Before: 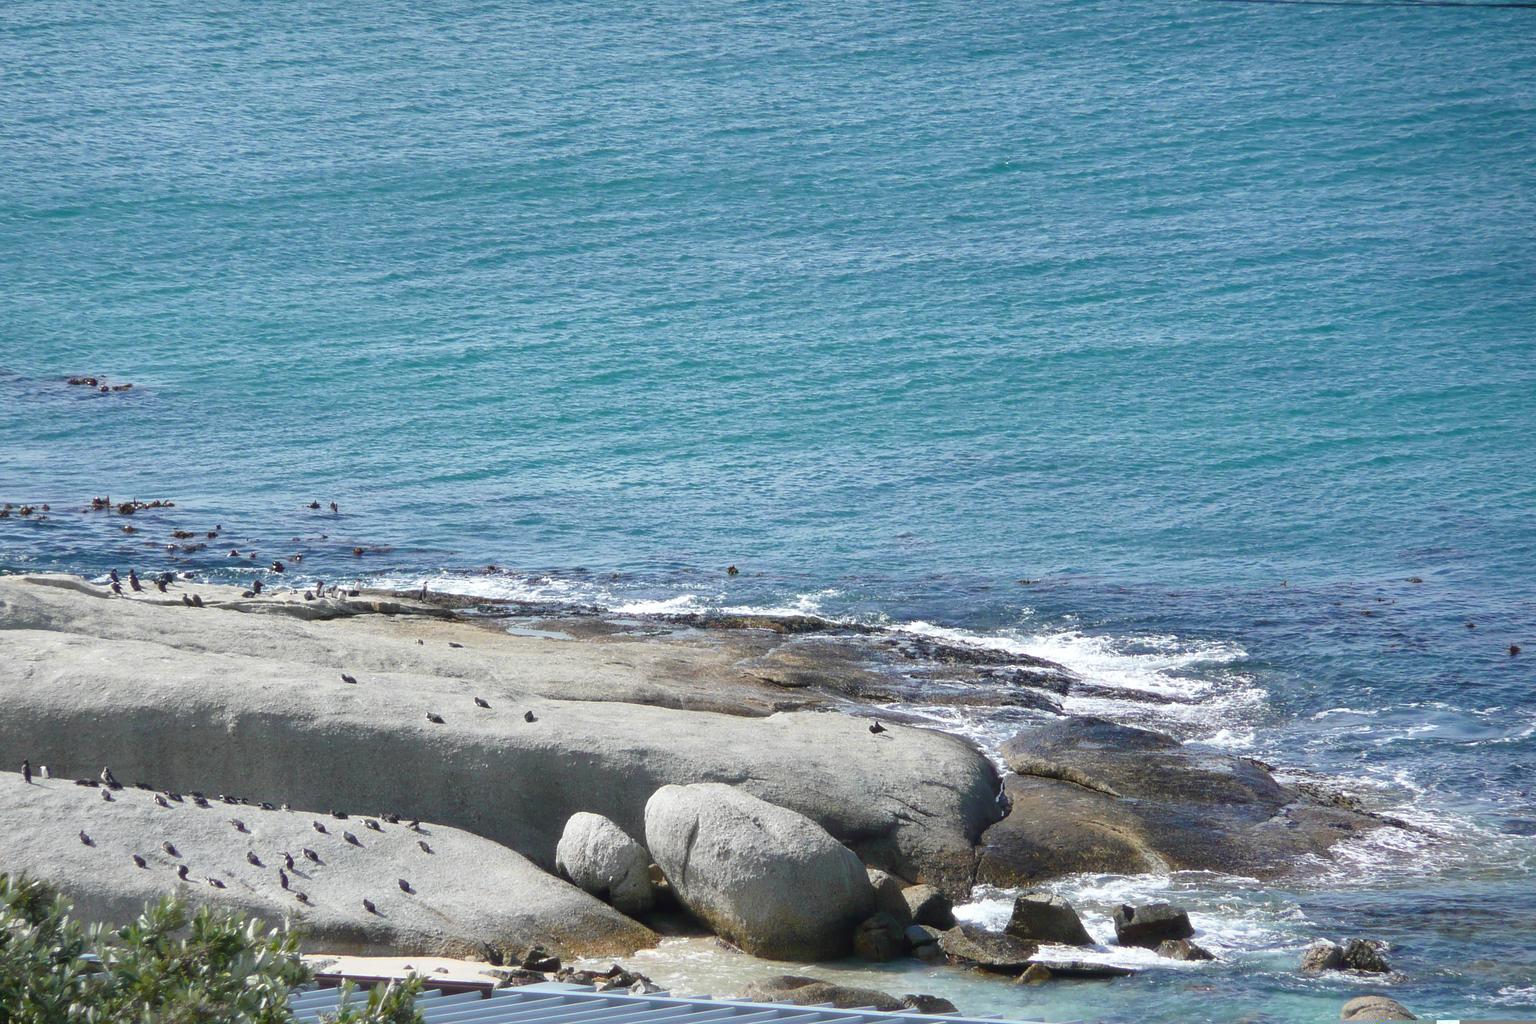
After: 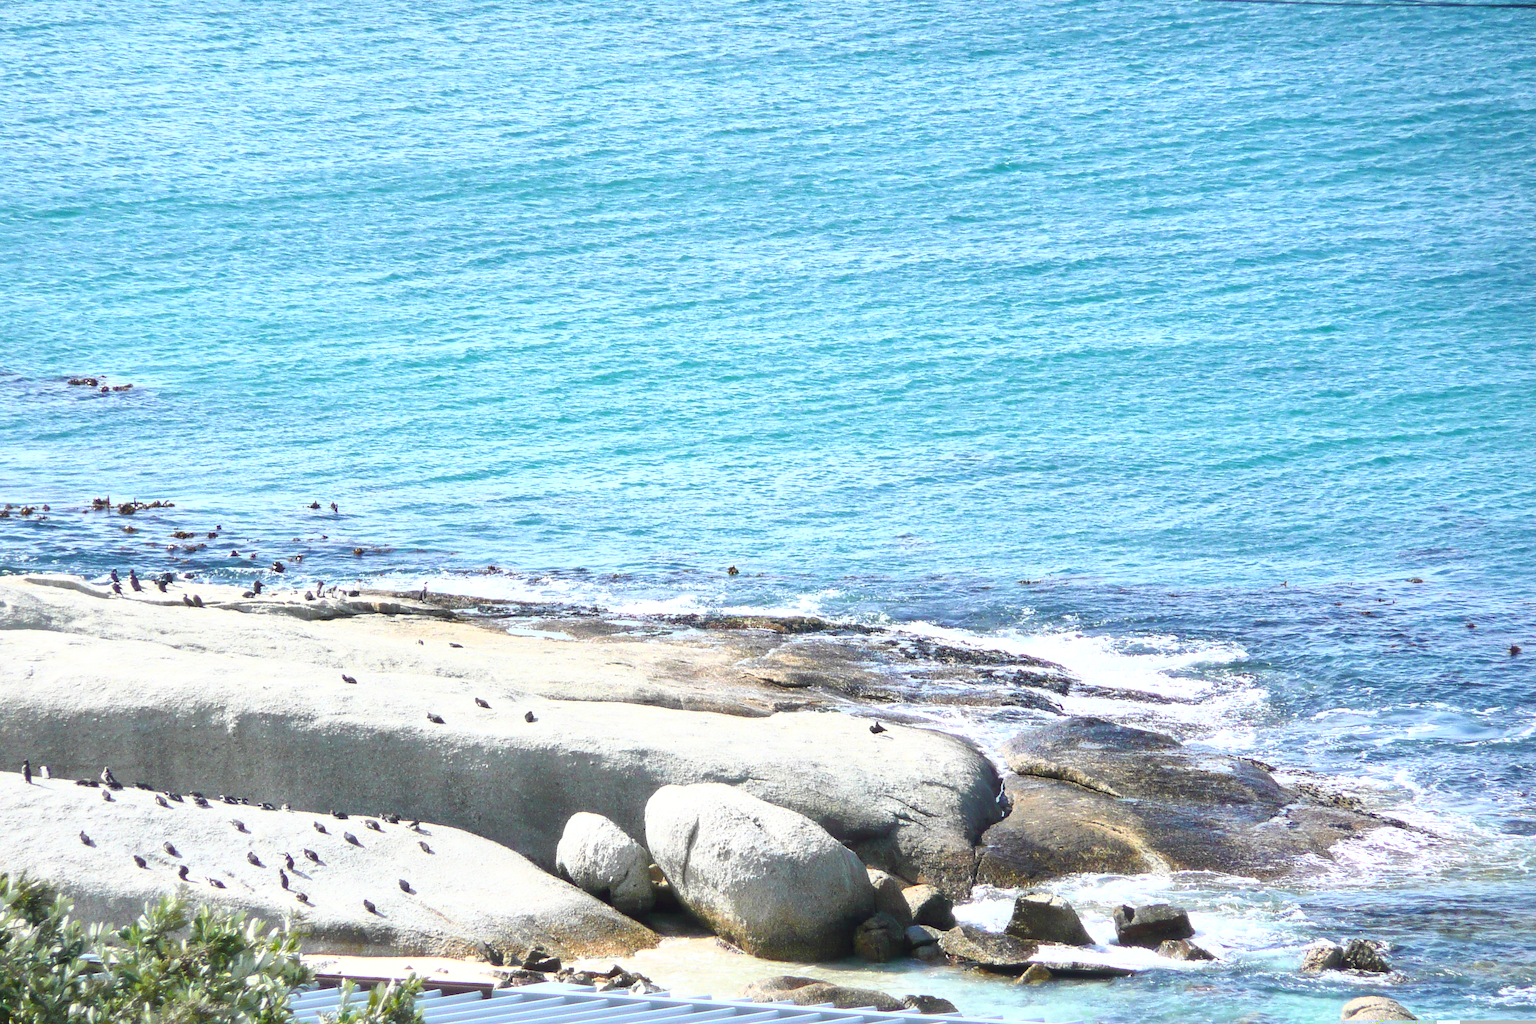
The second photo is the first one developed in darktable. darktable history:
base curve: curves: ch0 [(0, 0) (0.495, 0.917) (1, 1)], exposure shift 0.01
local contrast: mode bilateral grid, contrast 19, coarseness 50, detail 120%, midtone range 0.2
